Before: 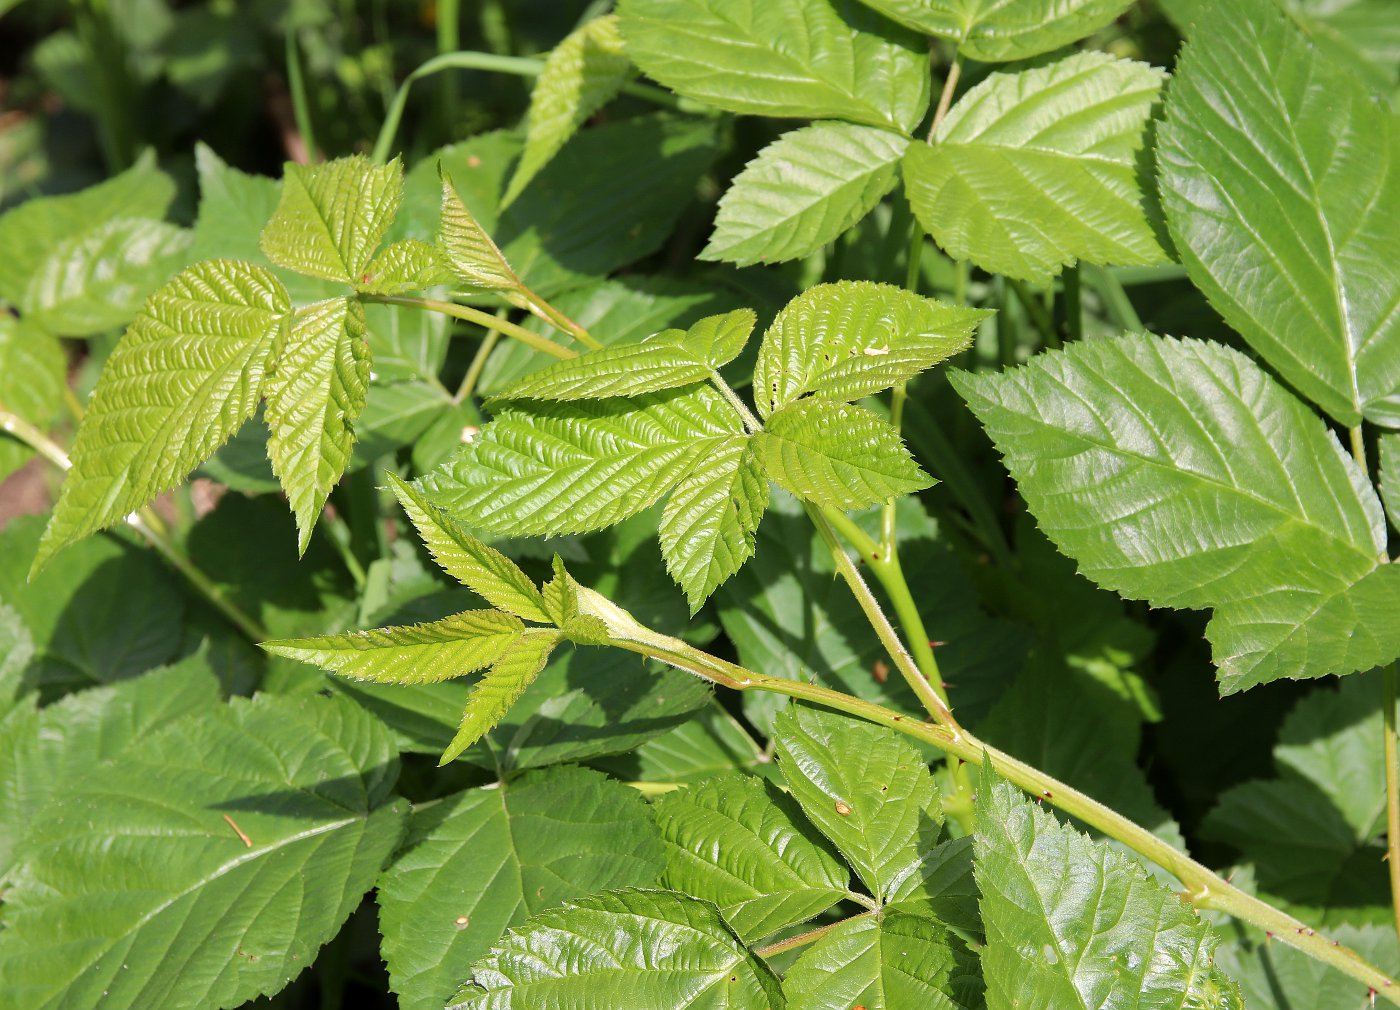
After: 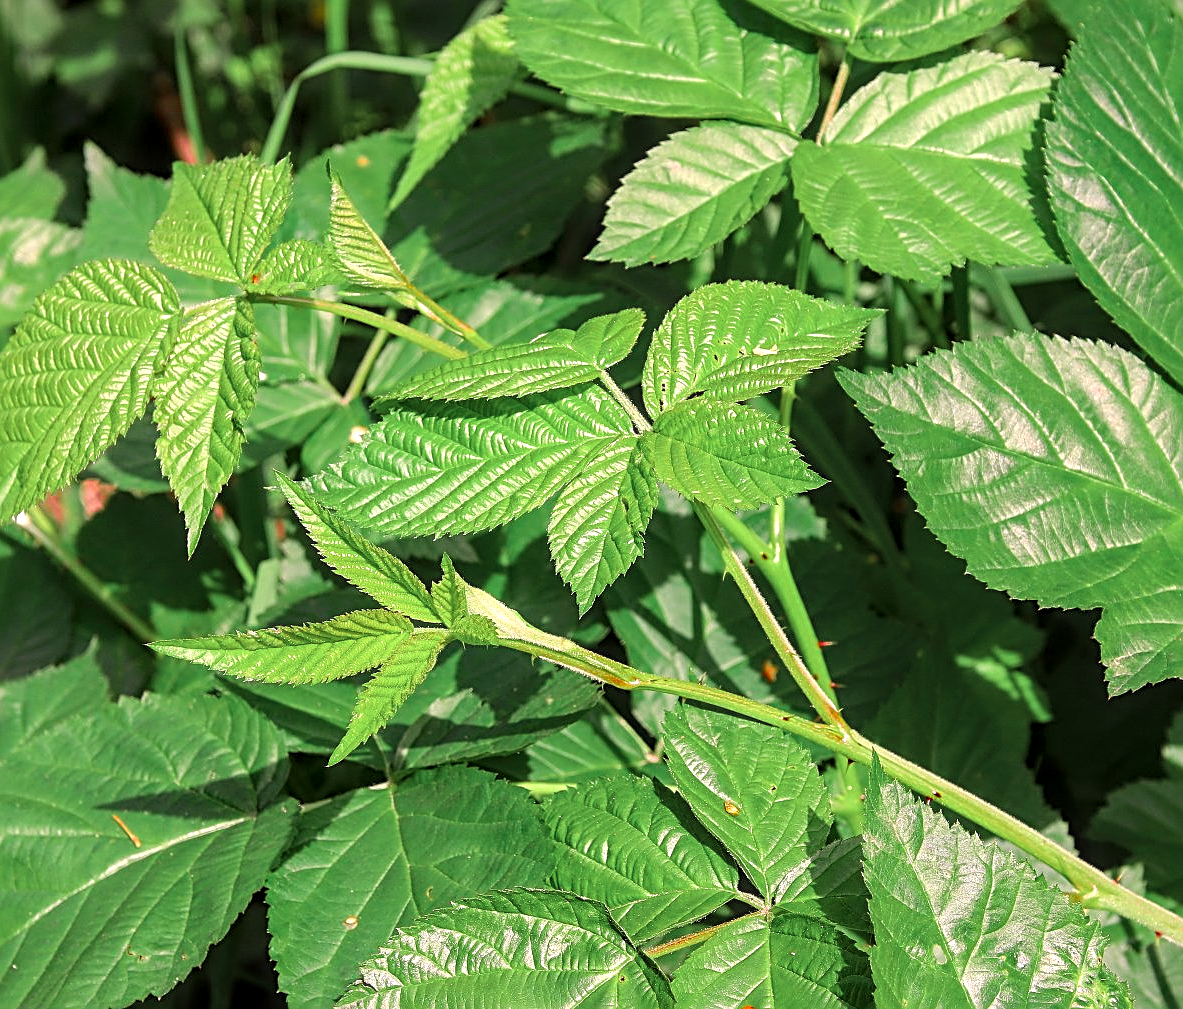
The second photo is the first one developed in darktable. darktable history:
exposure: exposure 0.202 EV, compensate highlight preservation false
sharpen: radius 2.609, amount 0.697
color correction: highlights a* 12.18, highlights b* 5.55
color zones: curves: ch0 [(0, 0.466) (0.128, 0.466) (0.25, 0.5) (0.375, 0.456) (0.5, 0.5) (0.625, 0.5) (0.737, 0.652) (0.875, 0.5)]; ch1 [(0, 0.603) (0.125, 0.618) (0.261, 0.348) (0.372, 0.353) (0.497, 0.363) (0.611, 0.45) (0.731, 0.427) (0.875, 0.518) (0.998, 0.652)]; ch2 [(0, 0.559) (0.125, 0.451) (0.253, 0.564) (0.37, 0.578) (0.5, 0.466) (0.625, 0.471) (0.731, 0.471) (0.88, 0.485)]
color balance rgb: perceptual saturation grading › global saturation 25.892%, global vibrance 20%
local contrast: detail 130%
crop: left 7.968%, right 7.492%
